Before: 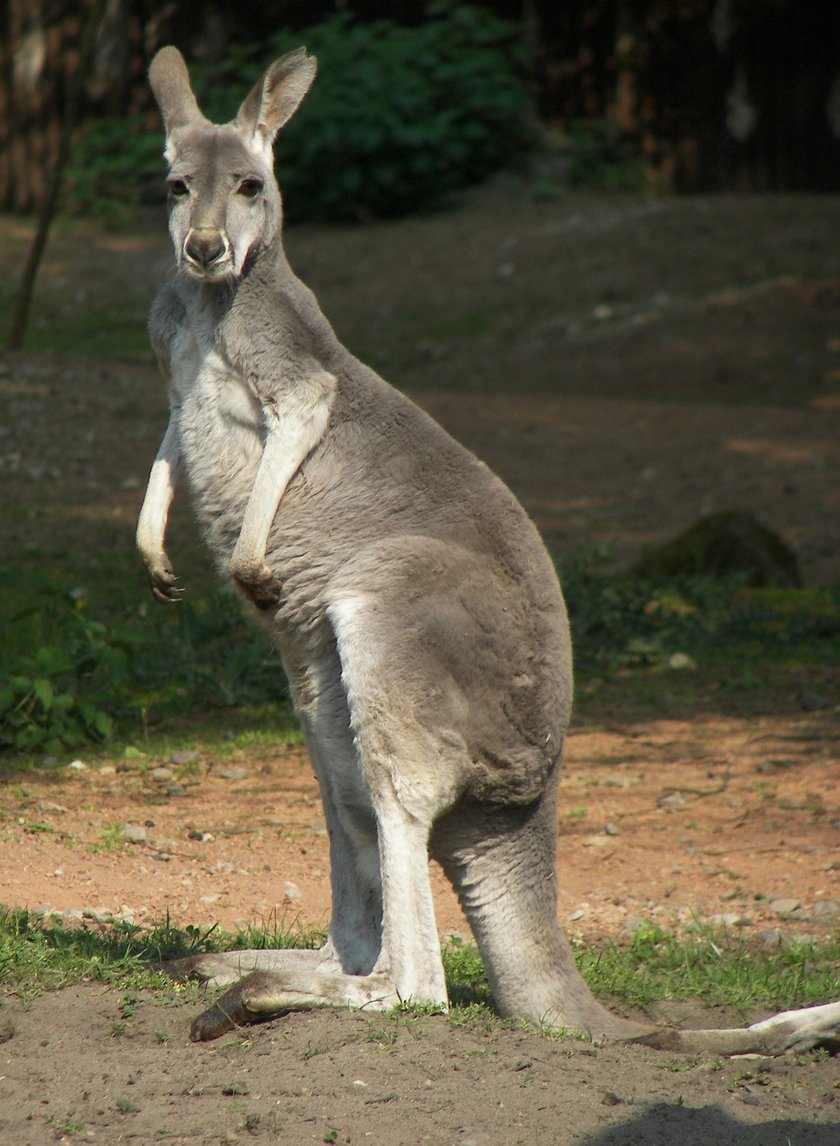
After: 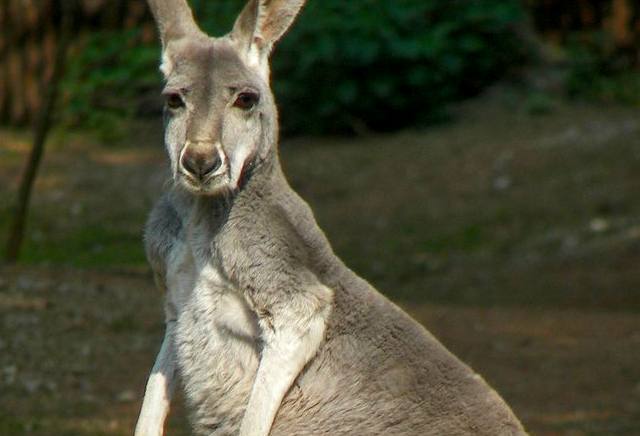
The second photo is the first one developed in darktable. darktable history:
exposure: compensate highlight preservation false
local contrast: on, module defaults
color balance rgb: perceptual saturation grading › global saturation 35%, perceptual saturation grading › highlights -25%, perceptual saturation grading › shadows 25%, global vibrance 10%
crop: left 0.579%, top 7.627%, right 23.167%, bottom 54.275%
